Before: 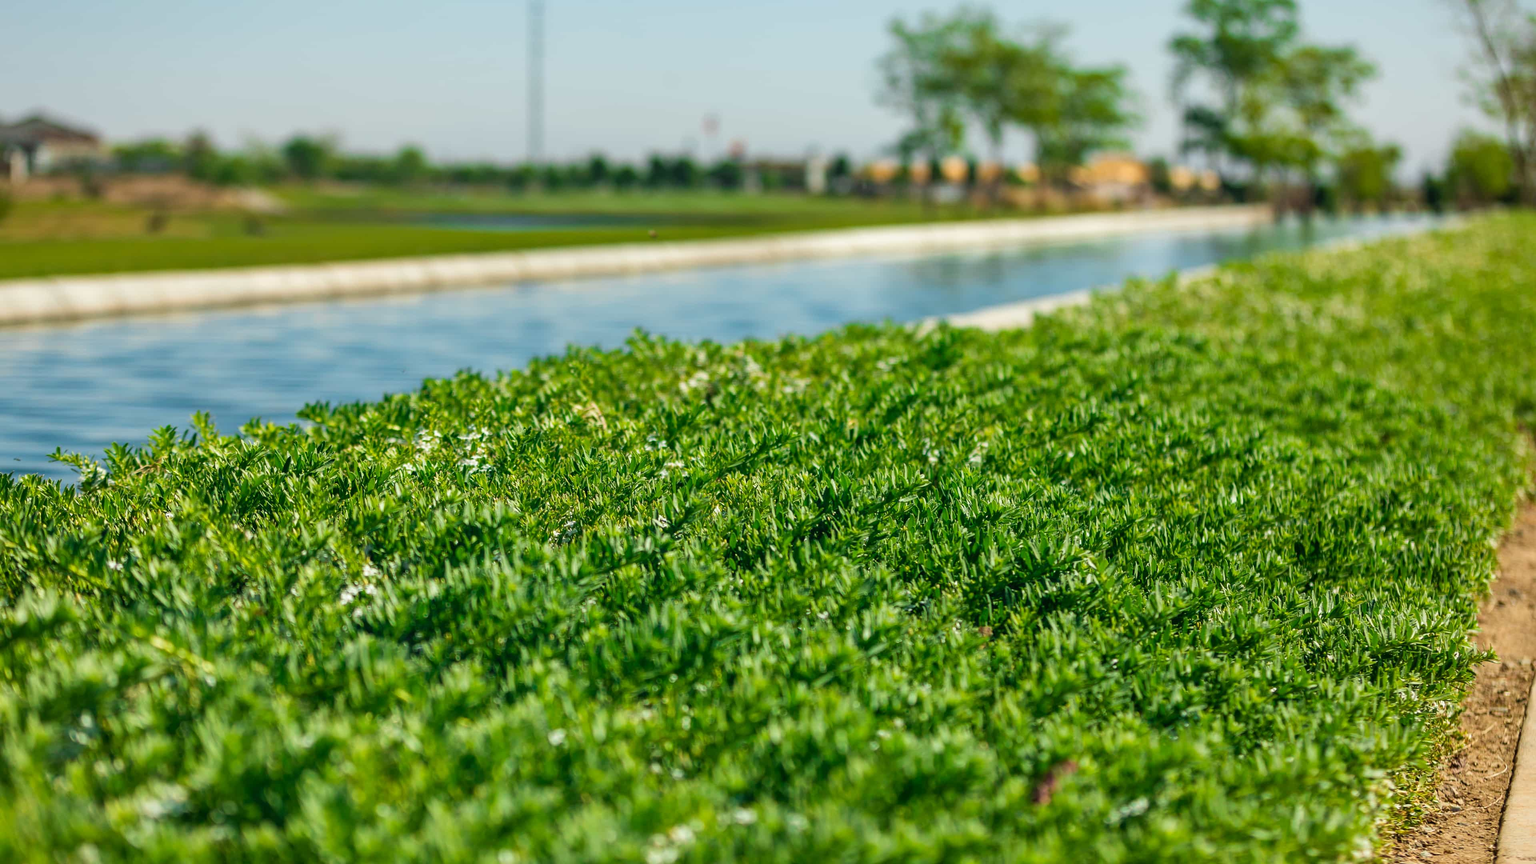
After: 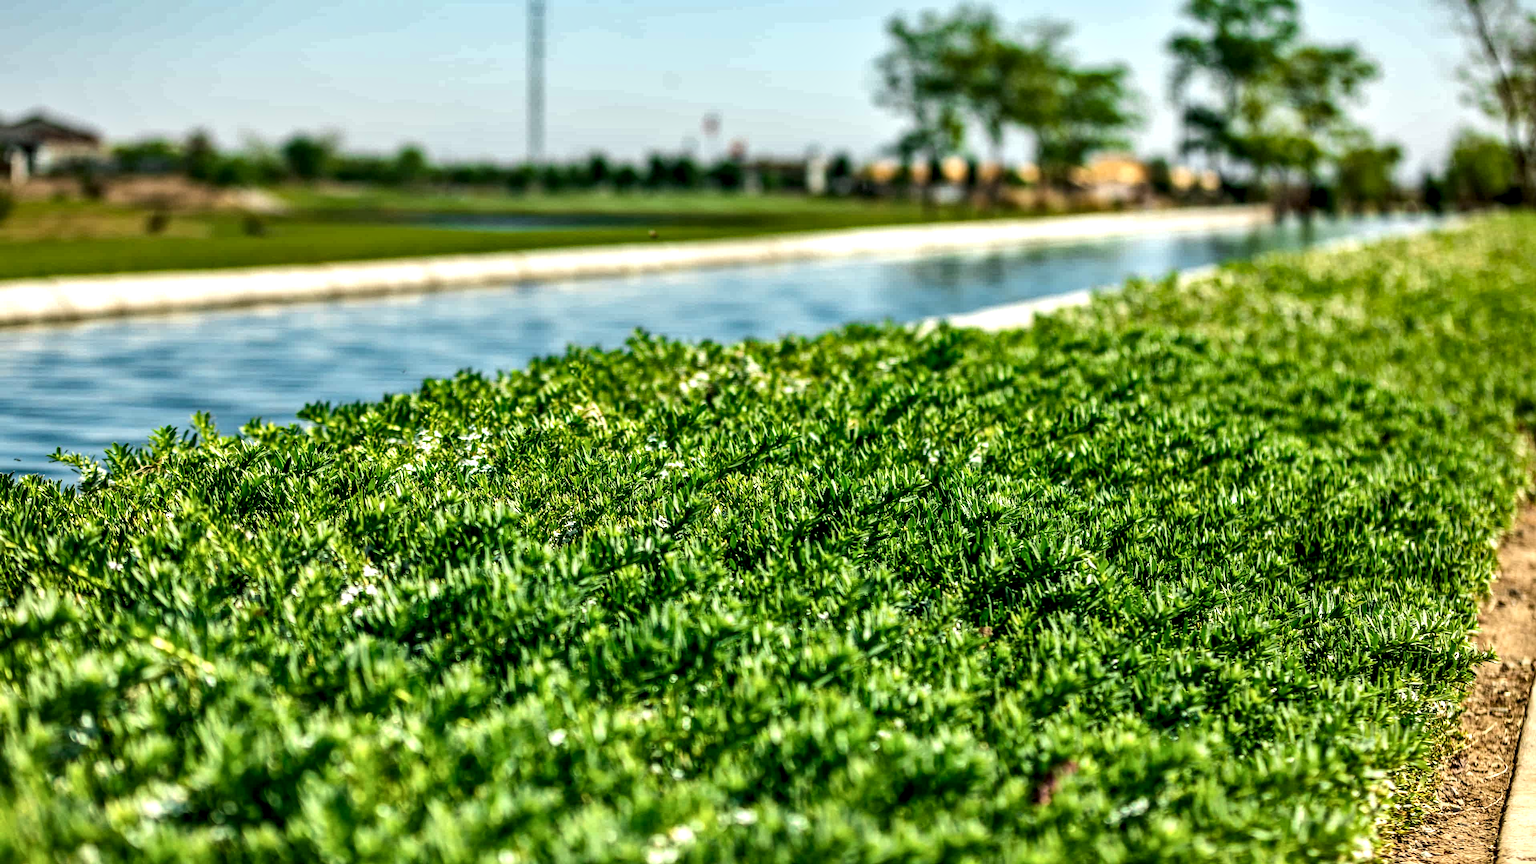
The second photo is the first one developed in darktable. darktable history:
shadows and highlights: soften with gaussian
sharpen: radius 2.883, amount 0.868, threshold 47.523
local contrast: highlights 65%, shadows 54%, detail 169%, midtone range 0.514
tone equalizer: -8 EV -0.417 EV, -7 EV -0.389 EV, -6 EV -0.333 EV, -5 EV -0.222 EV, -3 EV 0.222 EV, -2 EV 0.333 EV, -1 EV 0.389 EV, +0 EV 0.417 EV, edges refinement/feathering 500, mask exposure compensation -1.57 EV, preserve details no
